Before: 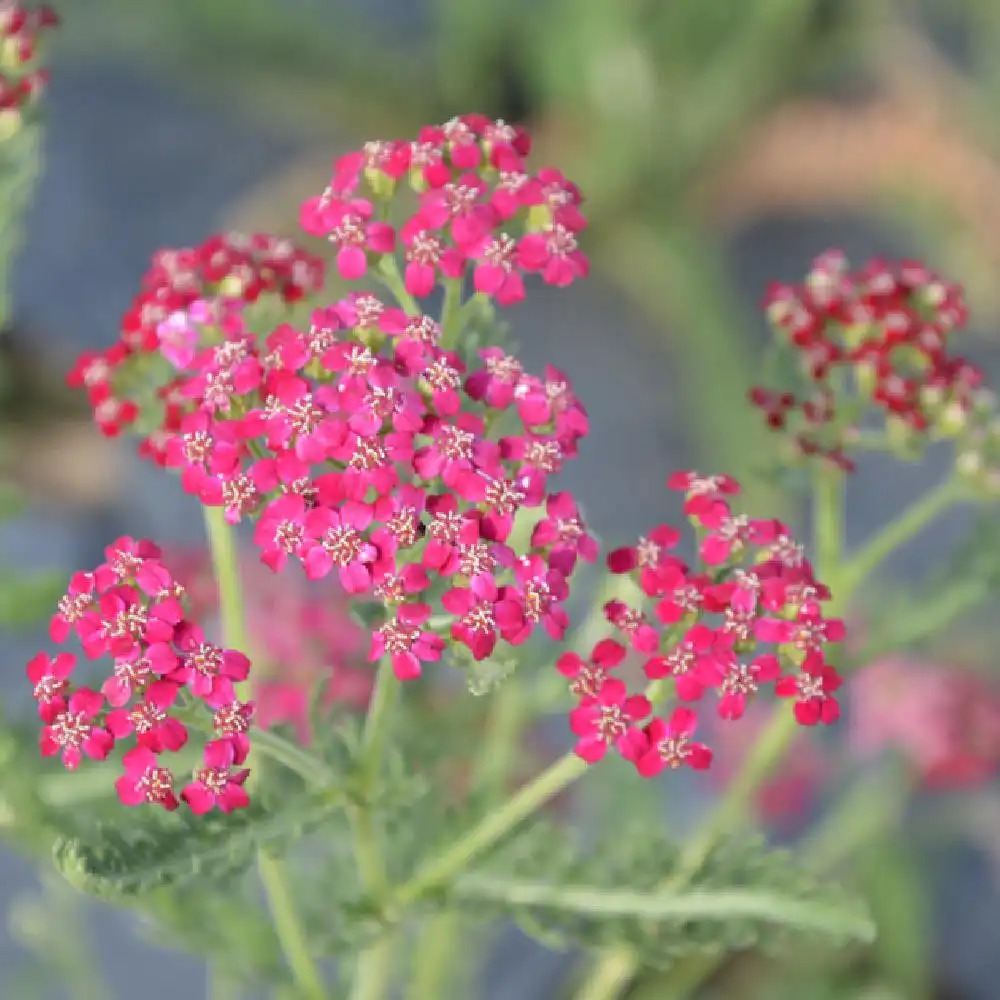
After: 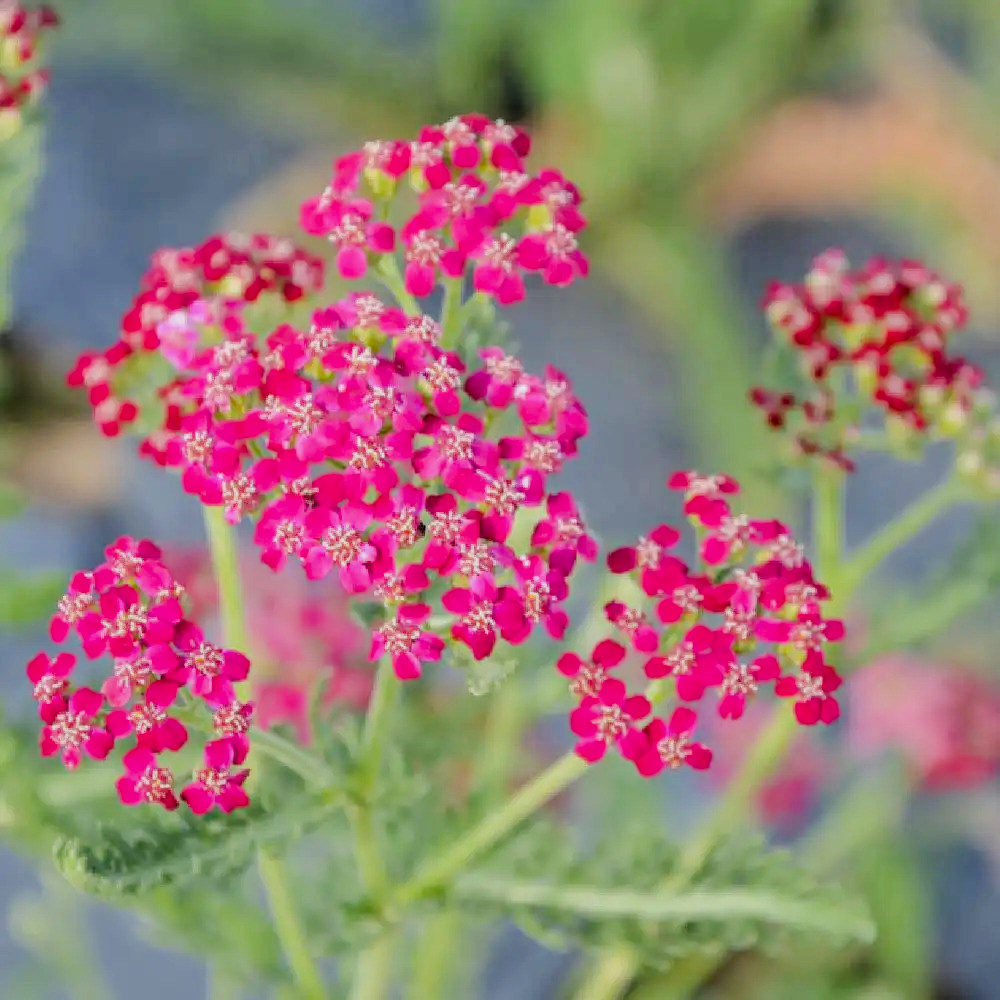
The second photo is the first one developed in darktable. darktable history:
color balance rgb: perceptual saturation grading › global saturation 25.488%, perceptual brilliance grading › mid-tones 10.474%, perceptual brilliance grading › shadows 15.593%, global vibrance 14.392%
filmic rgb: black relative exposure -7.42 EV, white relative exposure 4.84 EV, threshold 3.06 EV, hardness 3.4, enable highlight reconstruction true
exposure: exposure 0.018 EV, compensate highlight preservation false
local contrast: highlights 62%, detail 143%, midtone range 0.425
